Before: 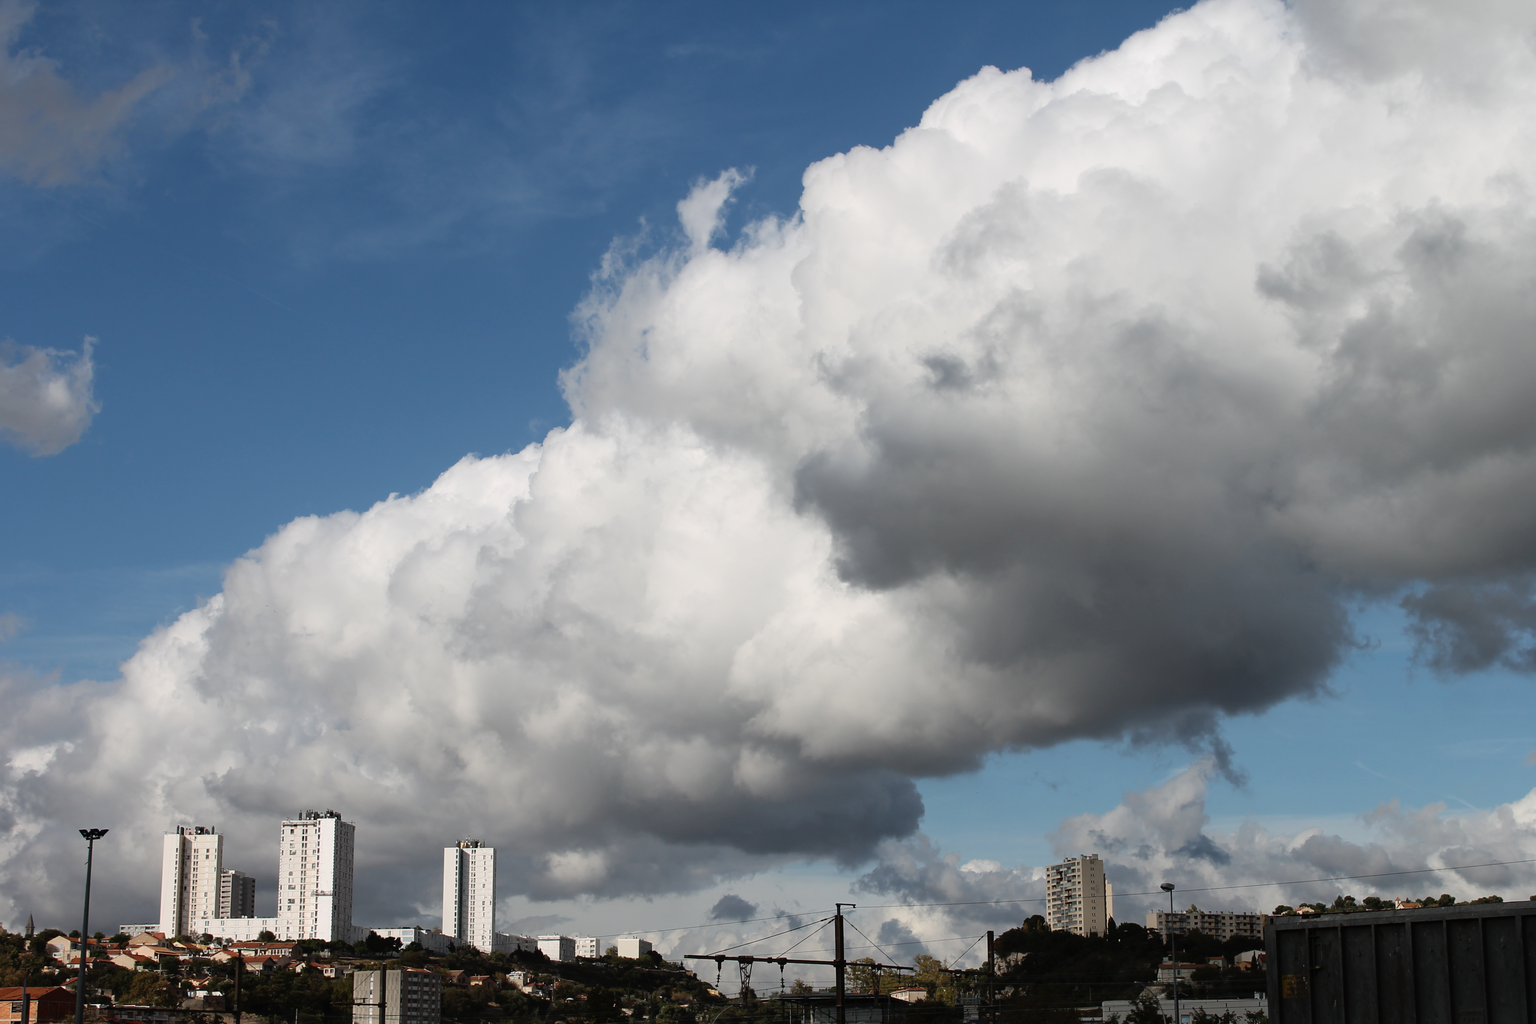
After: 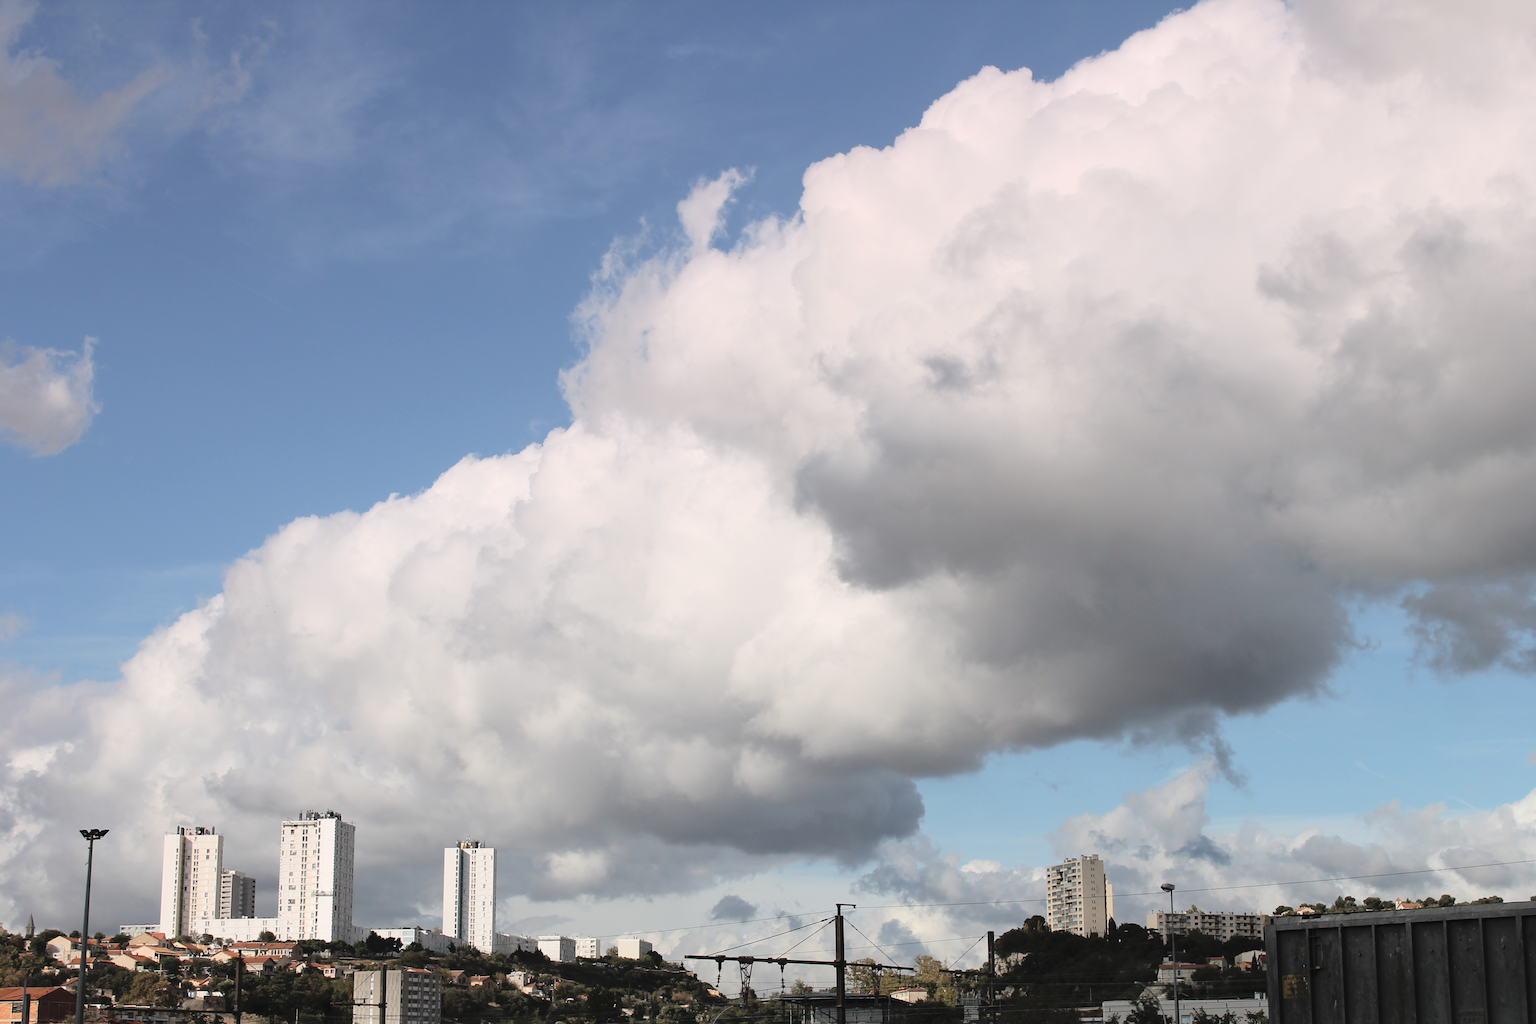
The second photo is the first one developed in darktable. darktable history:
global tonemap: drago (0.7, 100)
graduated density: density 0.38 EV, hardness 21%, rotation -6.11°, saturation 32%
